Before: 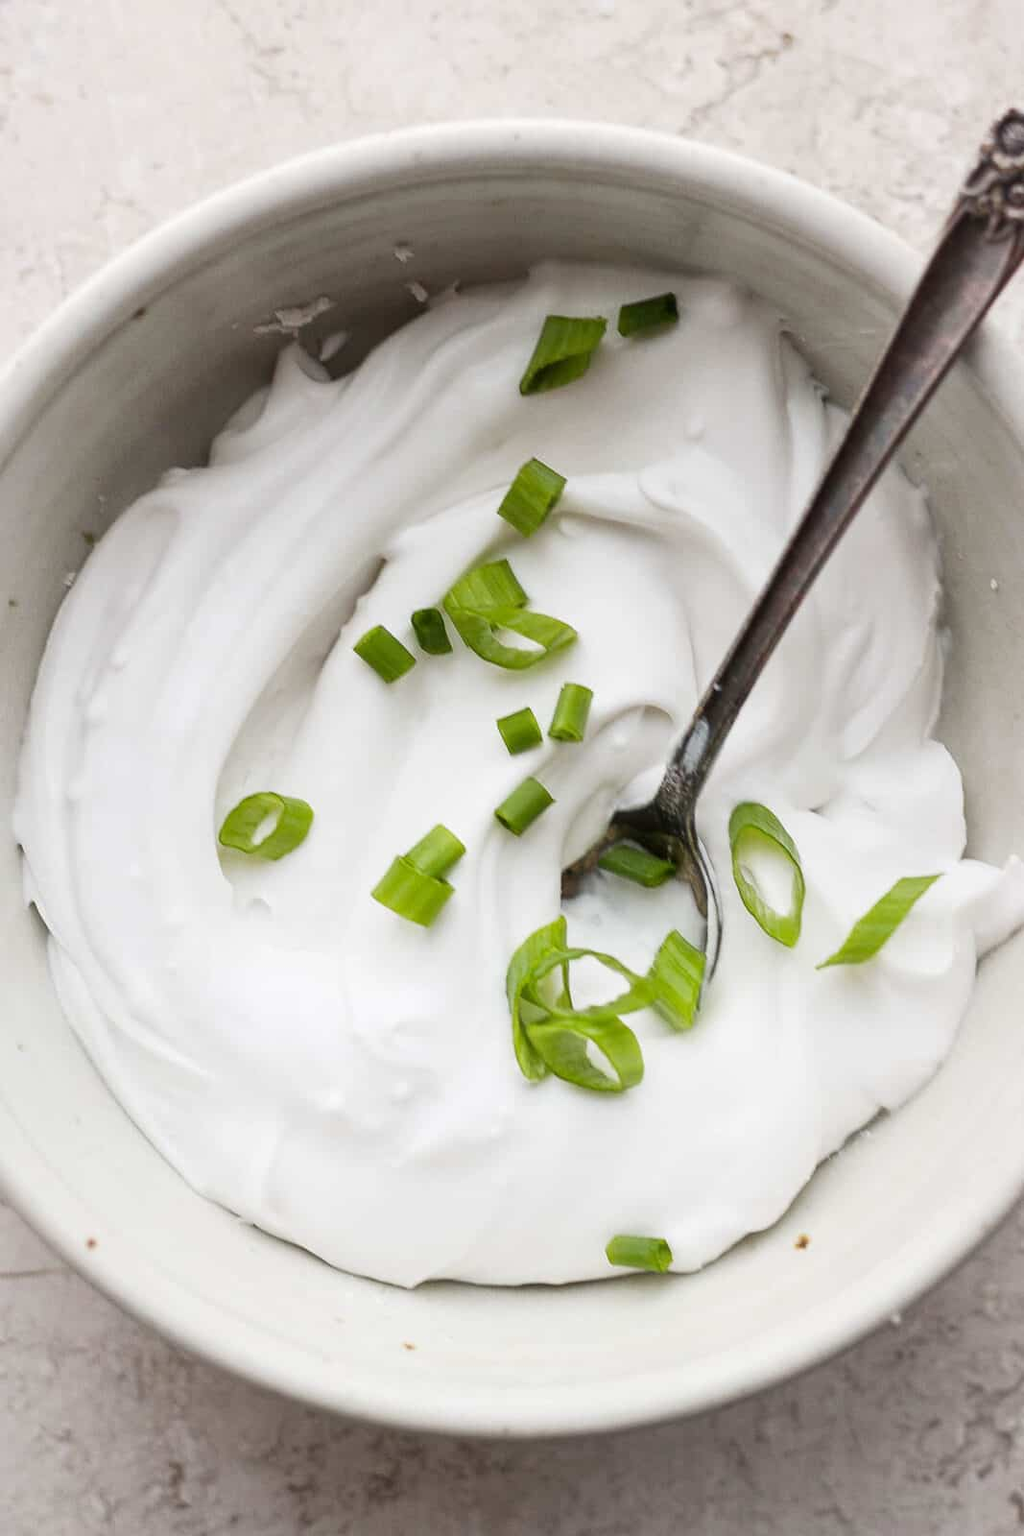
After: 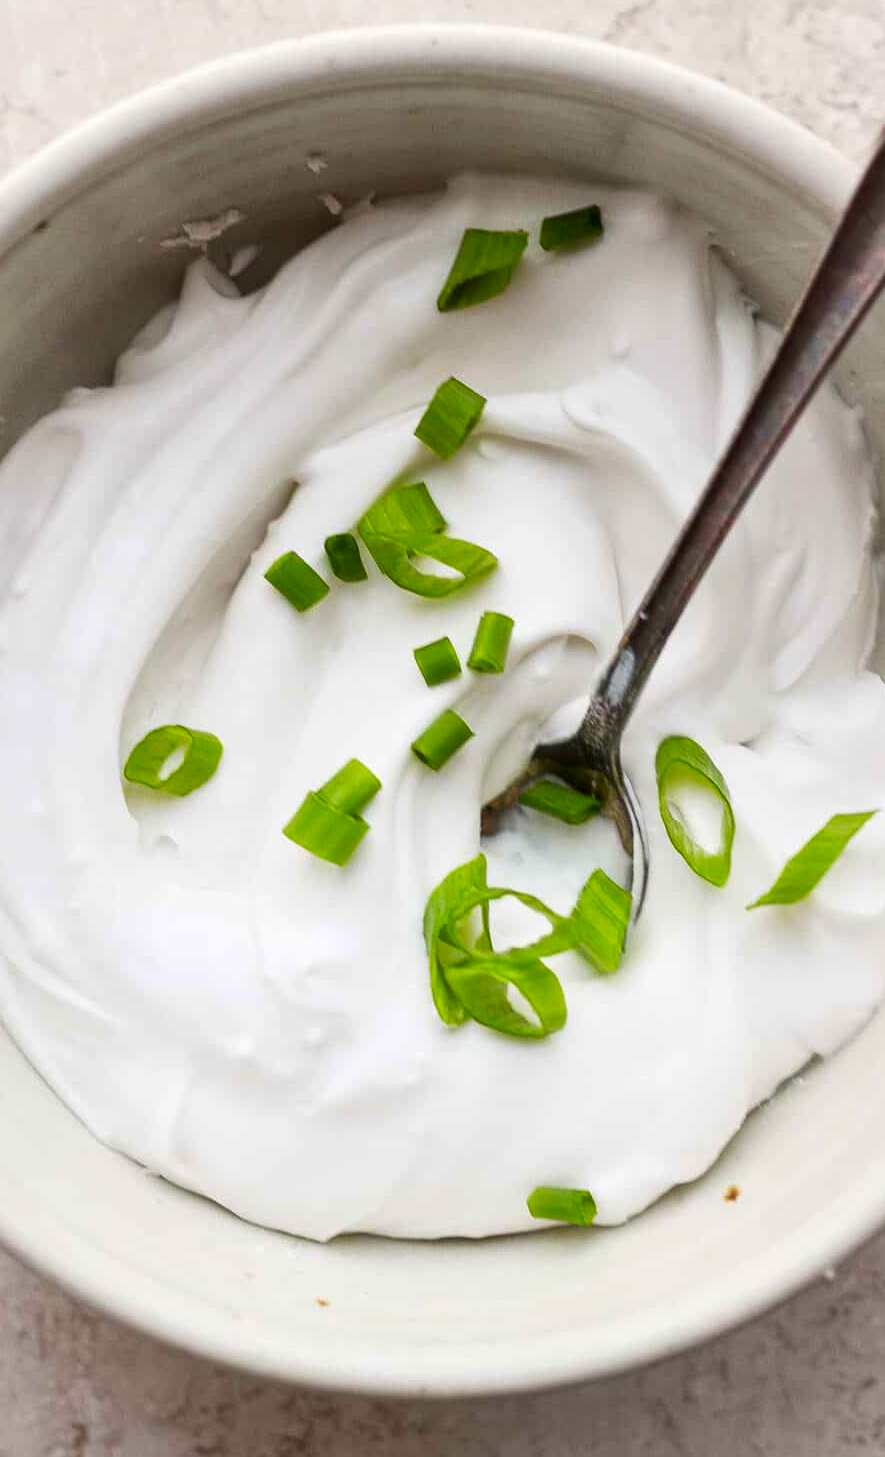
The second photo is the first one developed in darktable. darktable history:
crop: left 9.826%, top 6.308%, right 6.978%, bottom 2.629%
contrast brightness saturation: saturation 0.497
local contrast: mode bilateral grid, contrast 20, coarseness 50, detail 119%, midtone range 0.2
